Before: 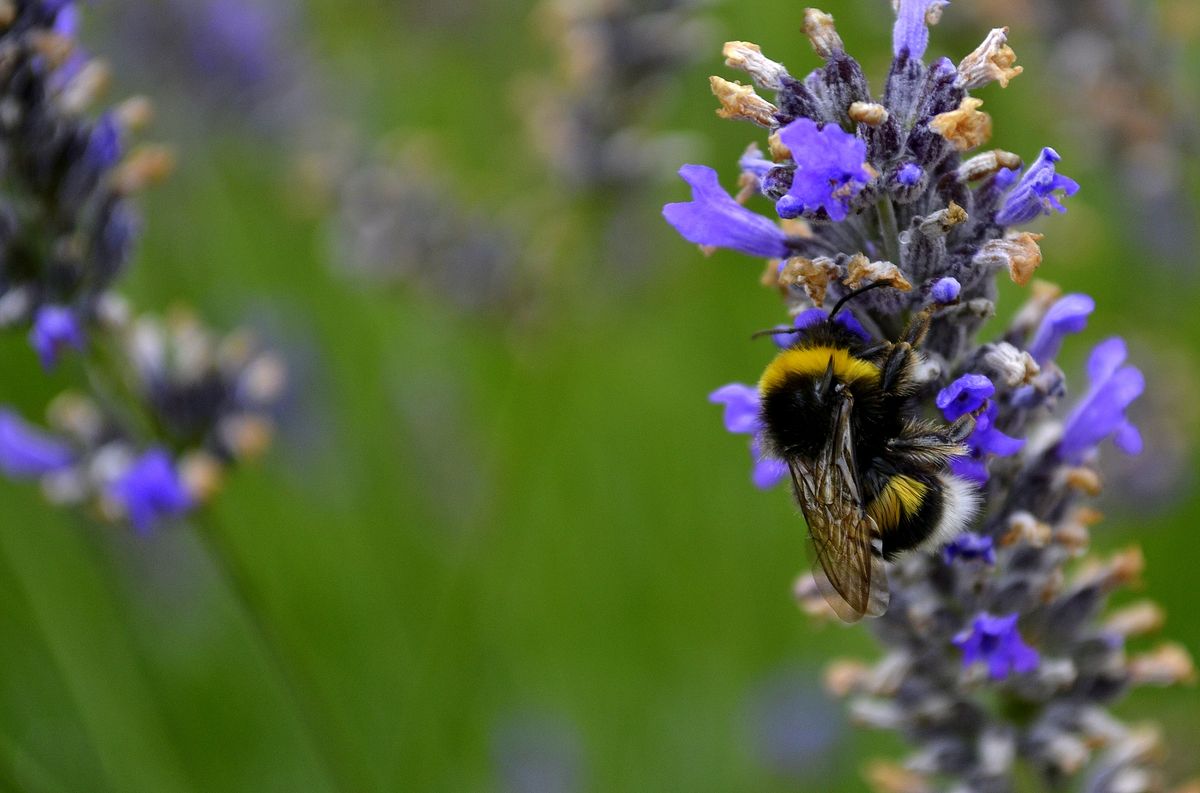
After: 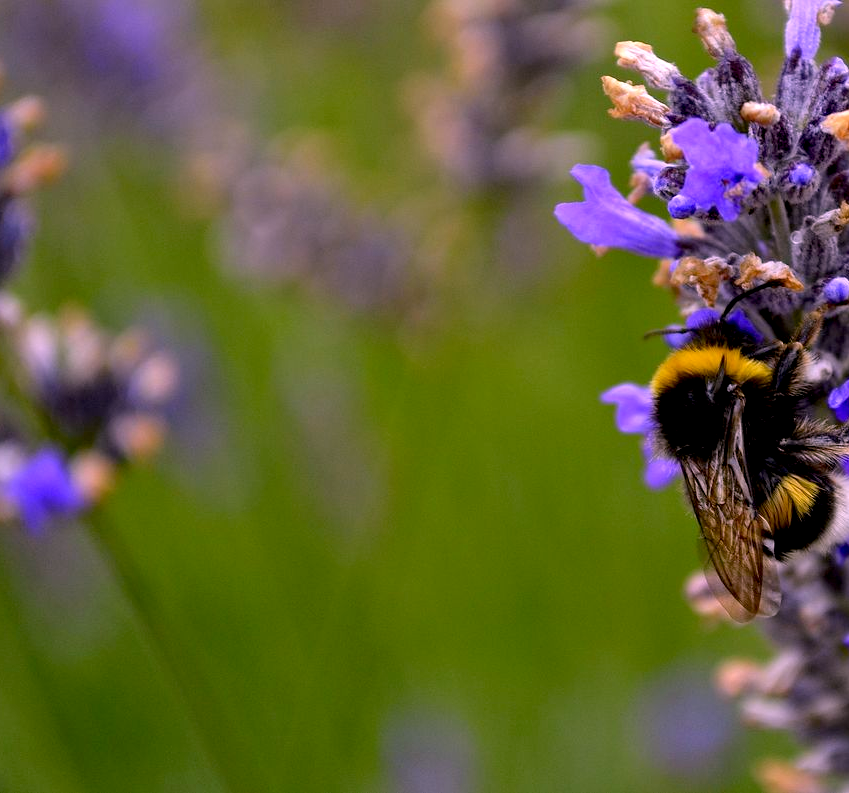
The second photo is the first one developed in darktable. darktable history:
crop and rotate: left 9.061%, right 20.142%
white balance: red 1.188, blue 1.11
exposure: black level correction 0.009, exposure 0.014 EV, compensate highlight preservation false
